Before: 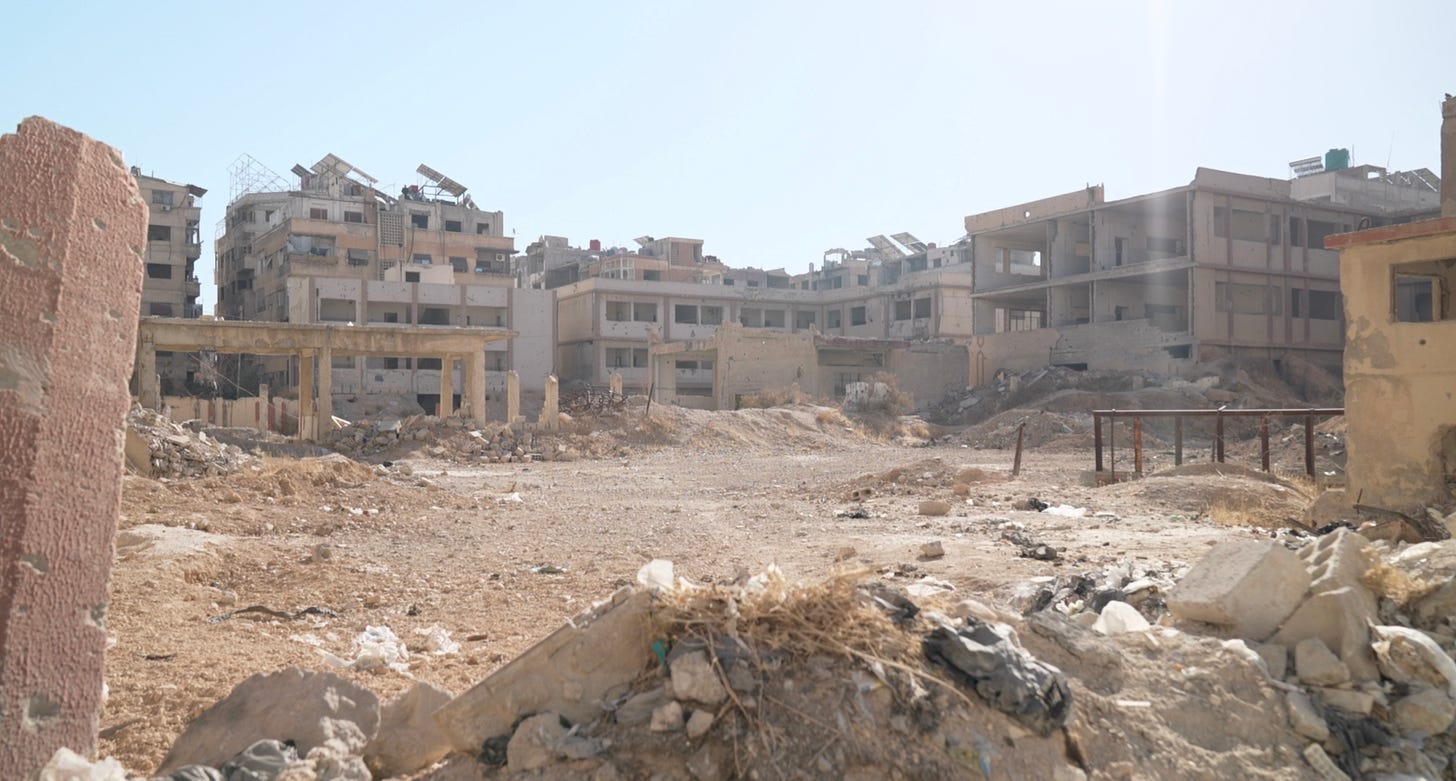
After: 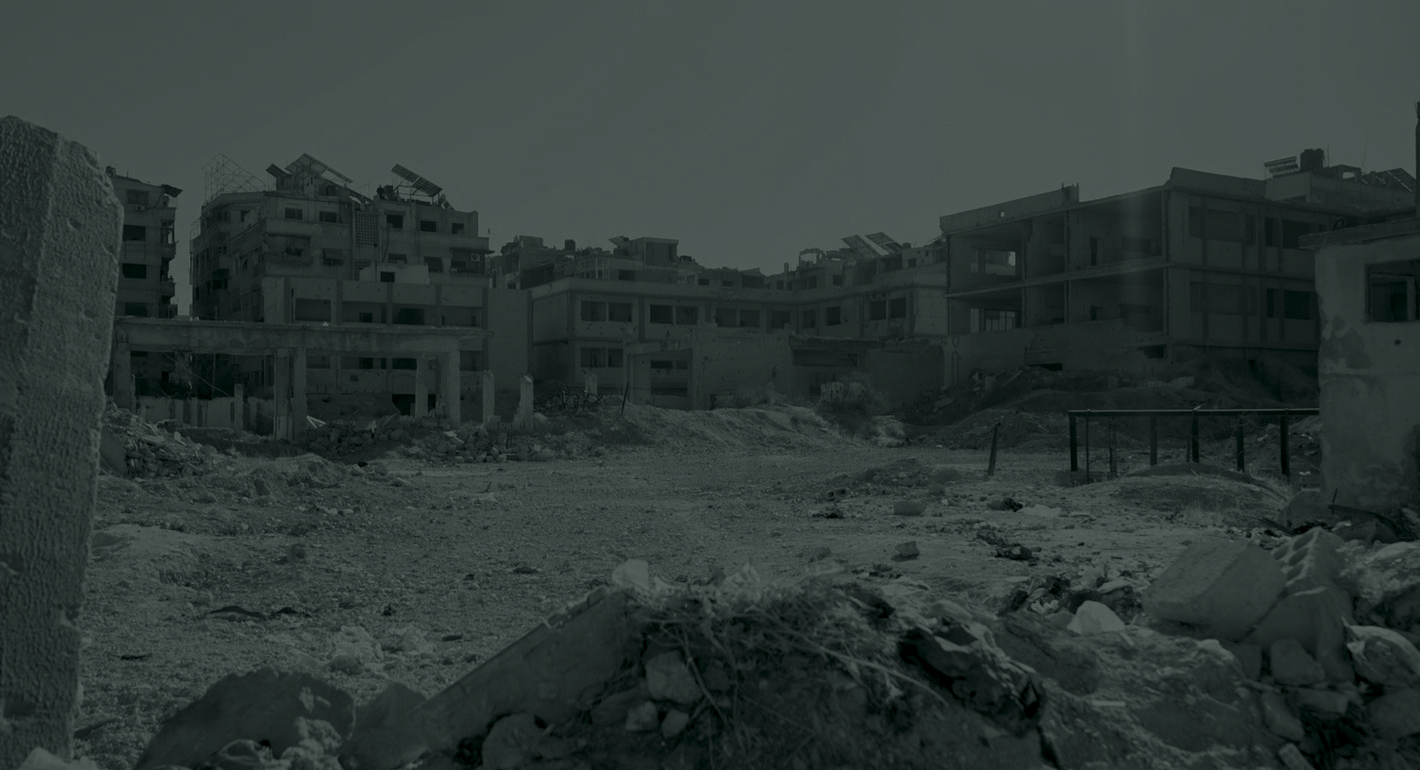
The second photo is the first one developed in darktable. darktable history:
color zones: curves: ch0 [(0.25, 0.667) (0.758, 0.368)]; ch1 [(0.215, 0.245) (0.761, 0.373)]; ch2 [(0.247, 0.554) (0.761, 0.436)]
colorize: hue 90°, saturation 19%, lightness 1.59%, version 1
crop and rotate: left 1.774%, right 0.633%, bottom 1.28%
